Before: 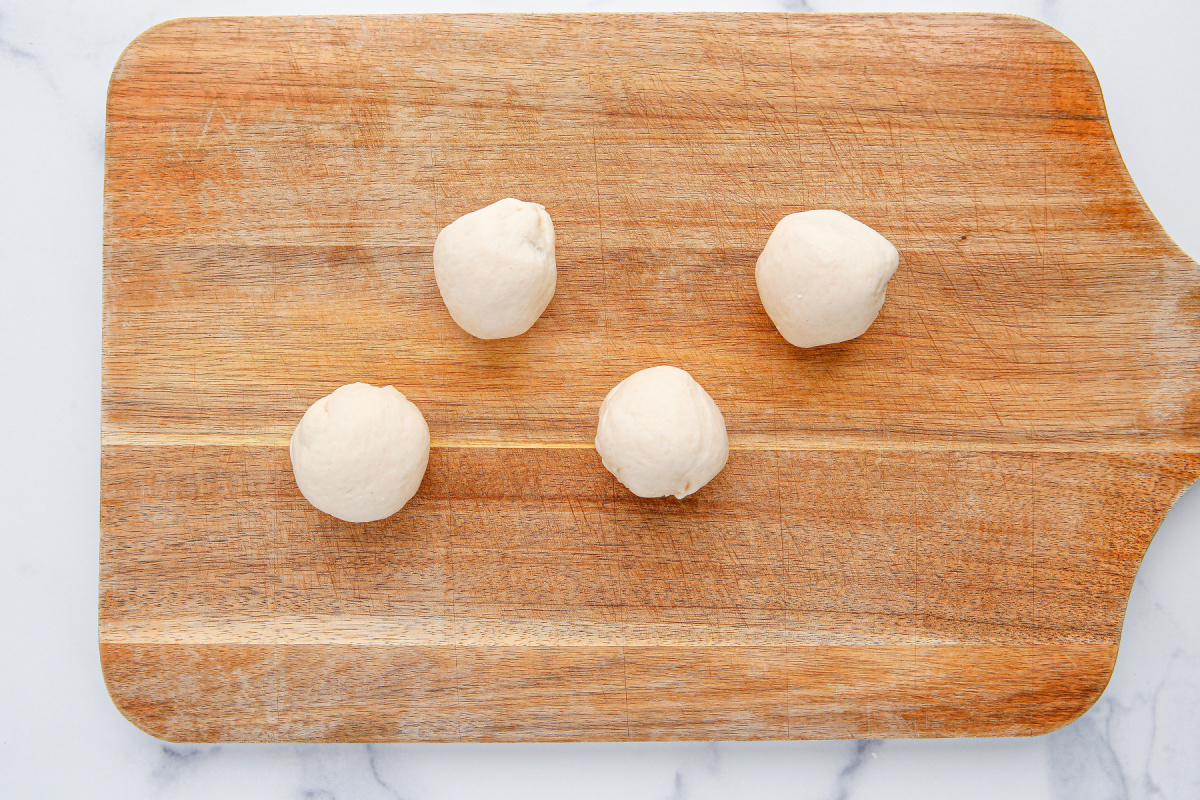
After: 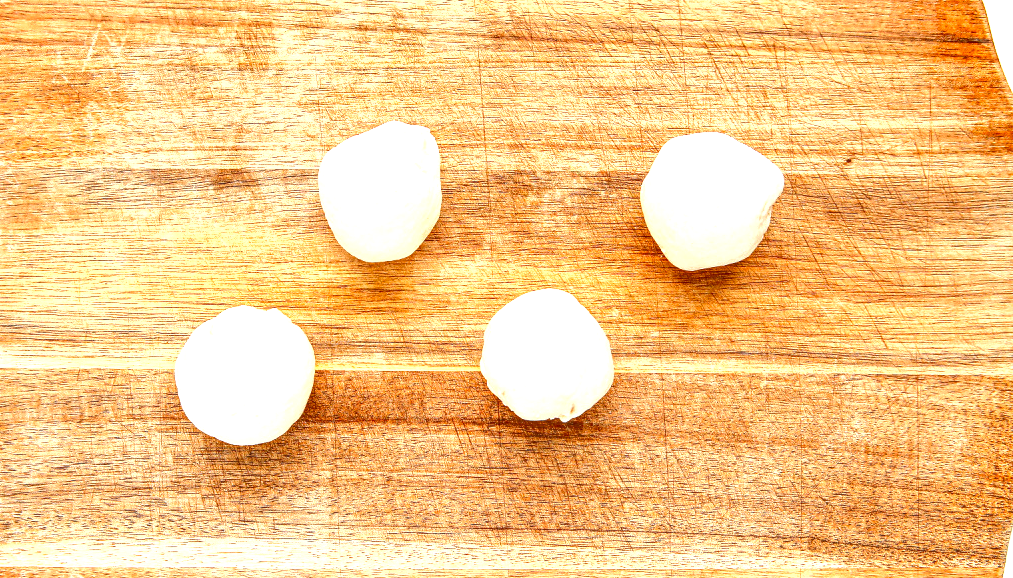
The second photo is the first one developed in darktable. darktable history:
crop and rotate: left 9.623%, top 9.664%, right 5.905%, bottom 18.025%
exposure: black level correction 0.001, exposure 1.13 EV, compensate exposure bias true, compensate highlight preservation false
local contrast: on, module defaults
shadows and highlights: shadows -87.44, highlights -36.01, soften with gaussian
color correction: highlights a* -2.63, highlights b* 2.41
